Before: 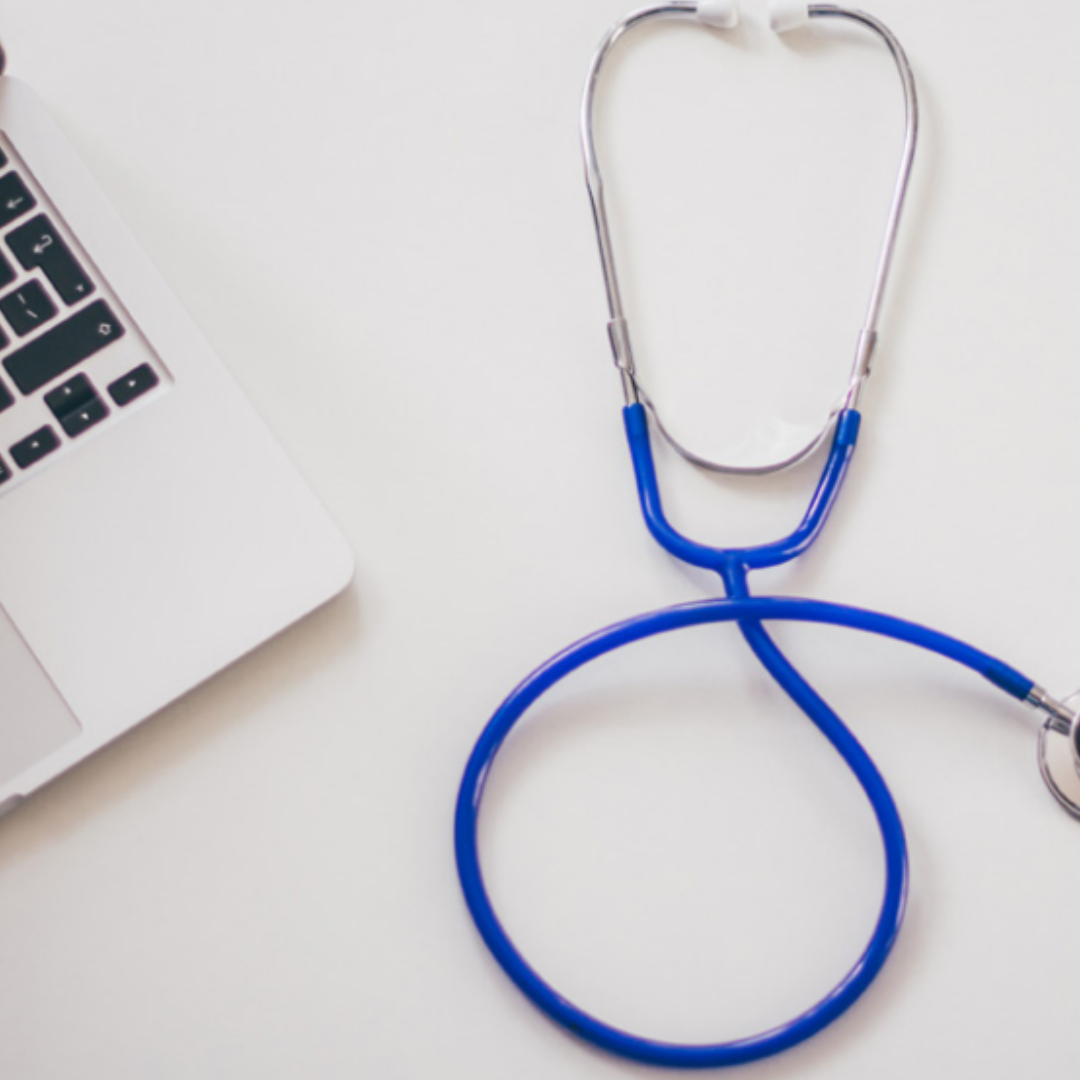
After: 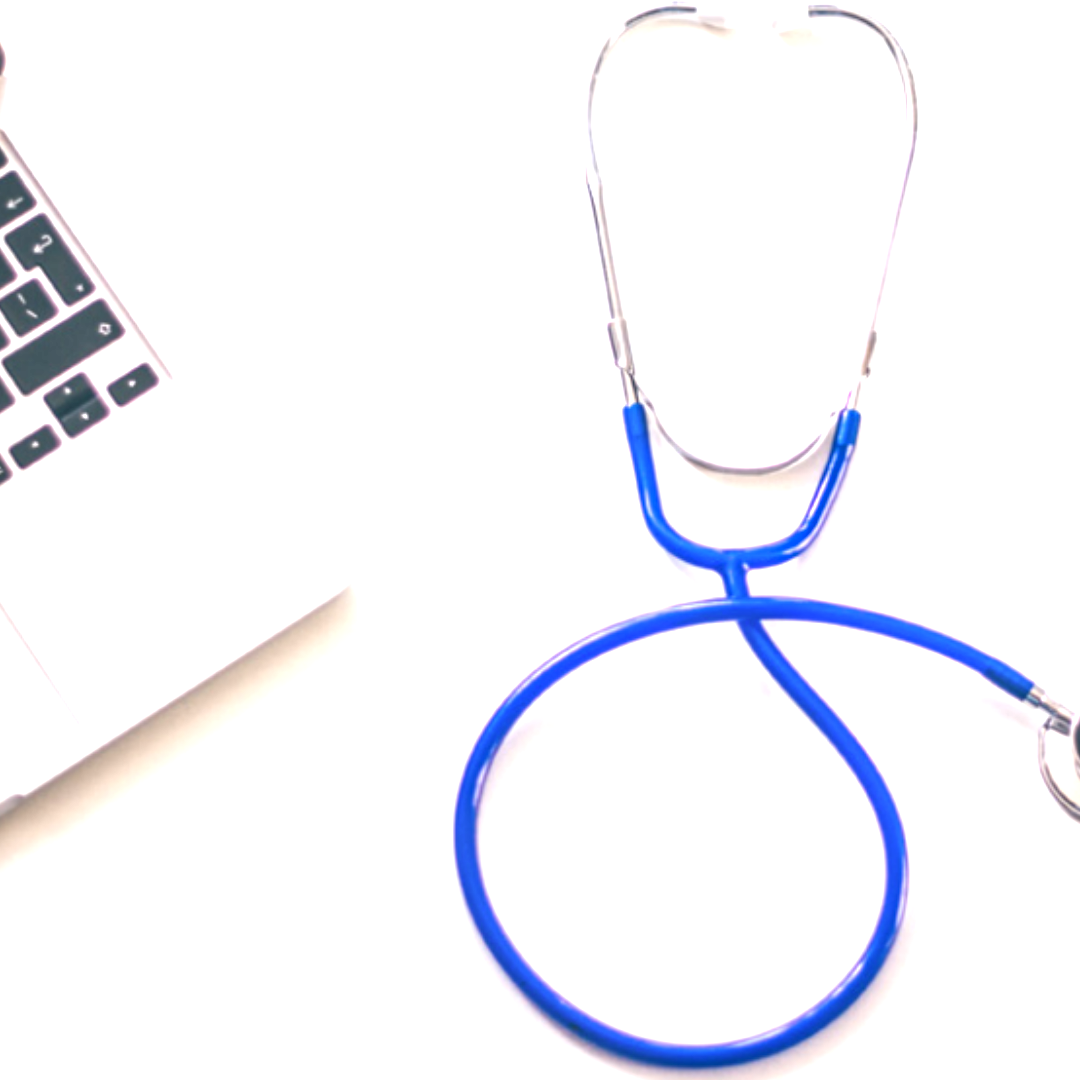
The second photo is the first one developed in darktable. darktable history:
local contrast: on, module defaults
exposure: black level correction 0, exposure 1.122 EV, compensate highlight preservation false
